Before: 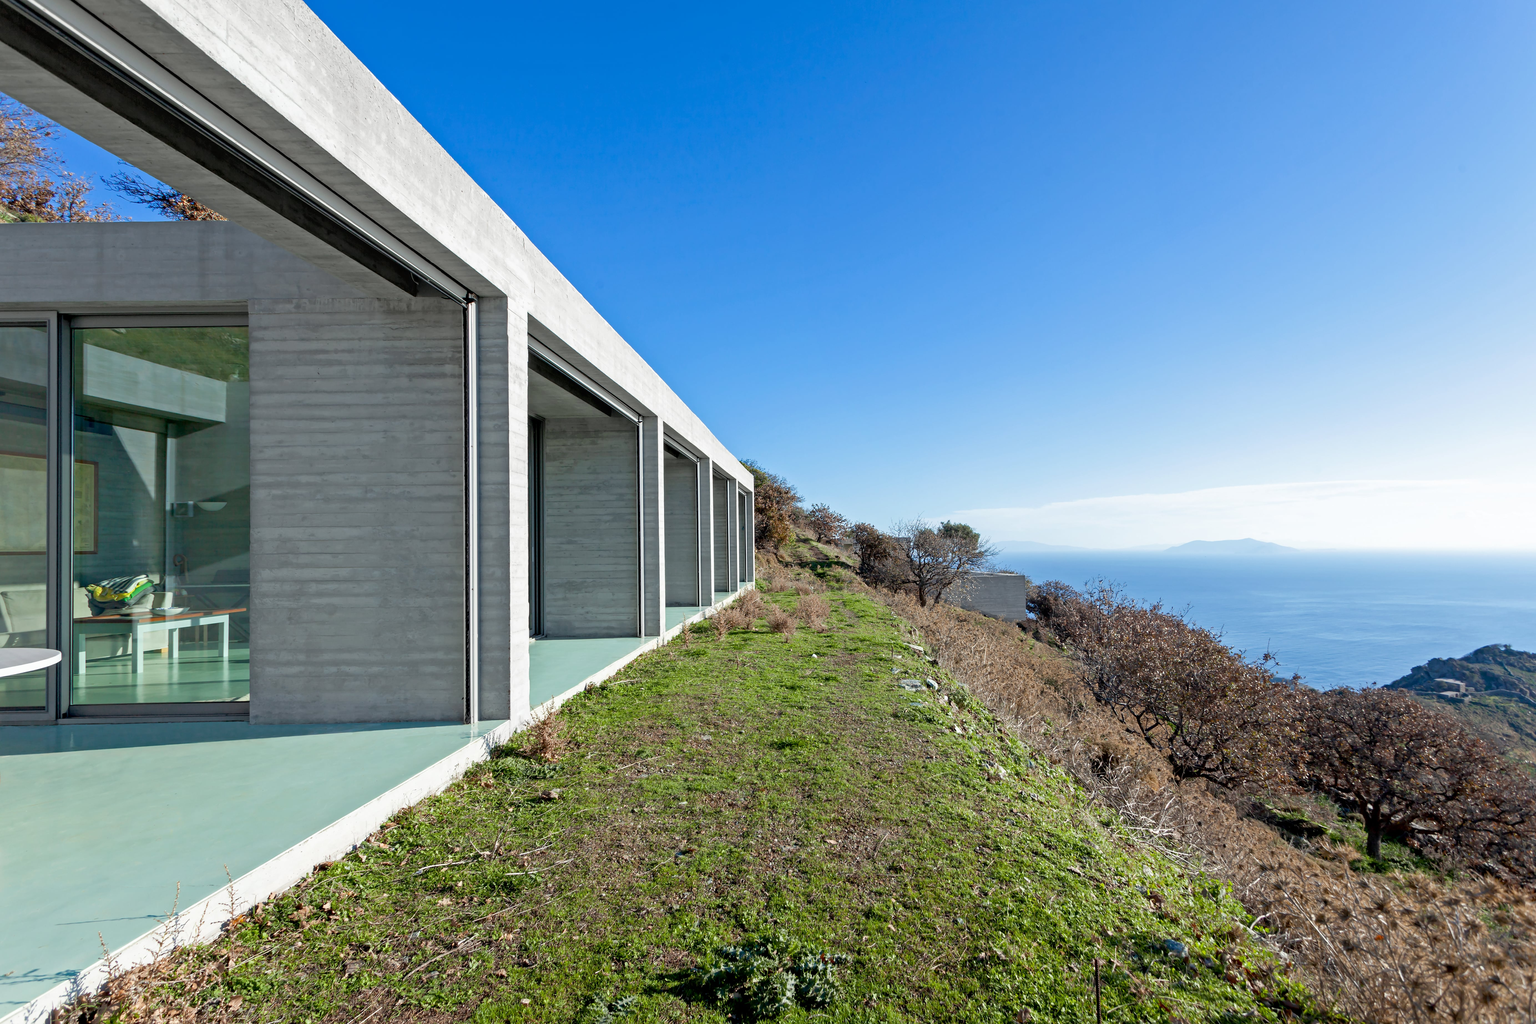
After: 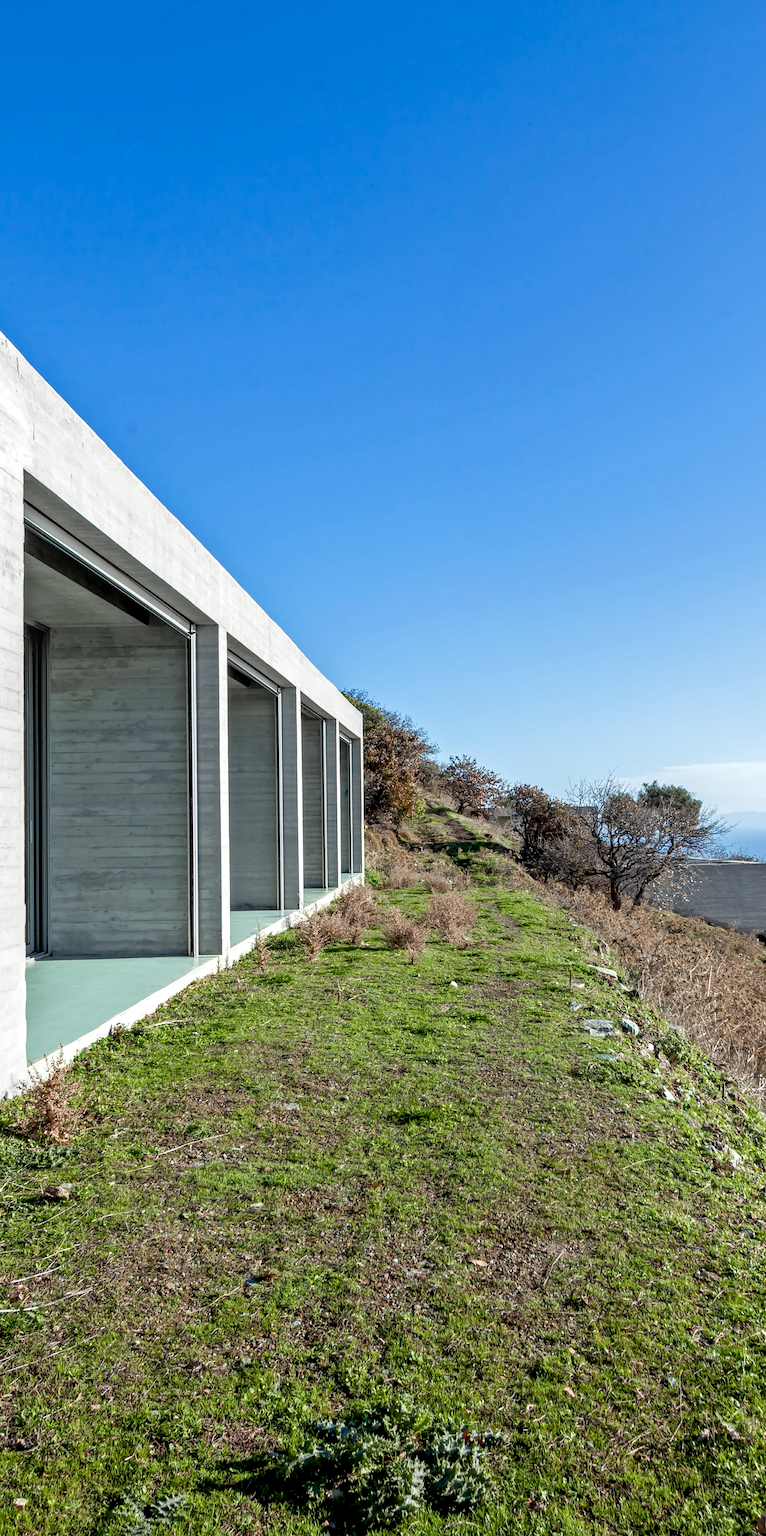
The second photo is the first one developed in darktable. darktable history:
tone equalizer: on, module defaults
local contrast: detail 130%
crop: left 33.36%, right 33.36%
